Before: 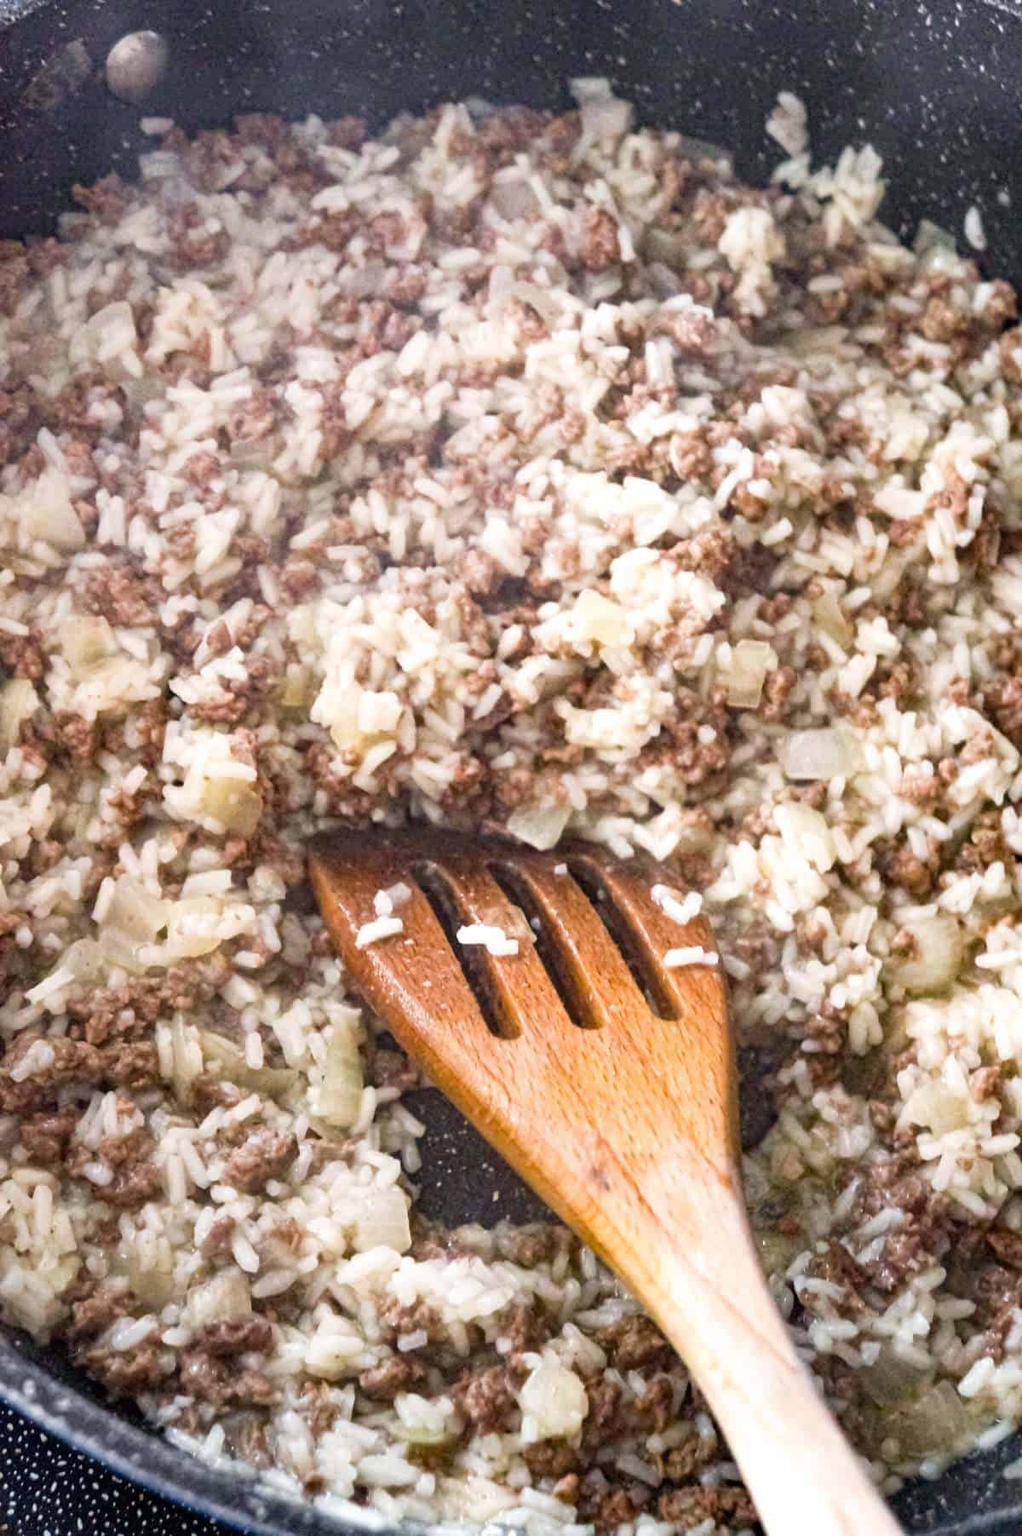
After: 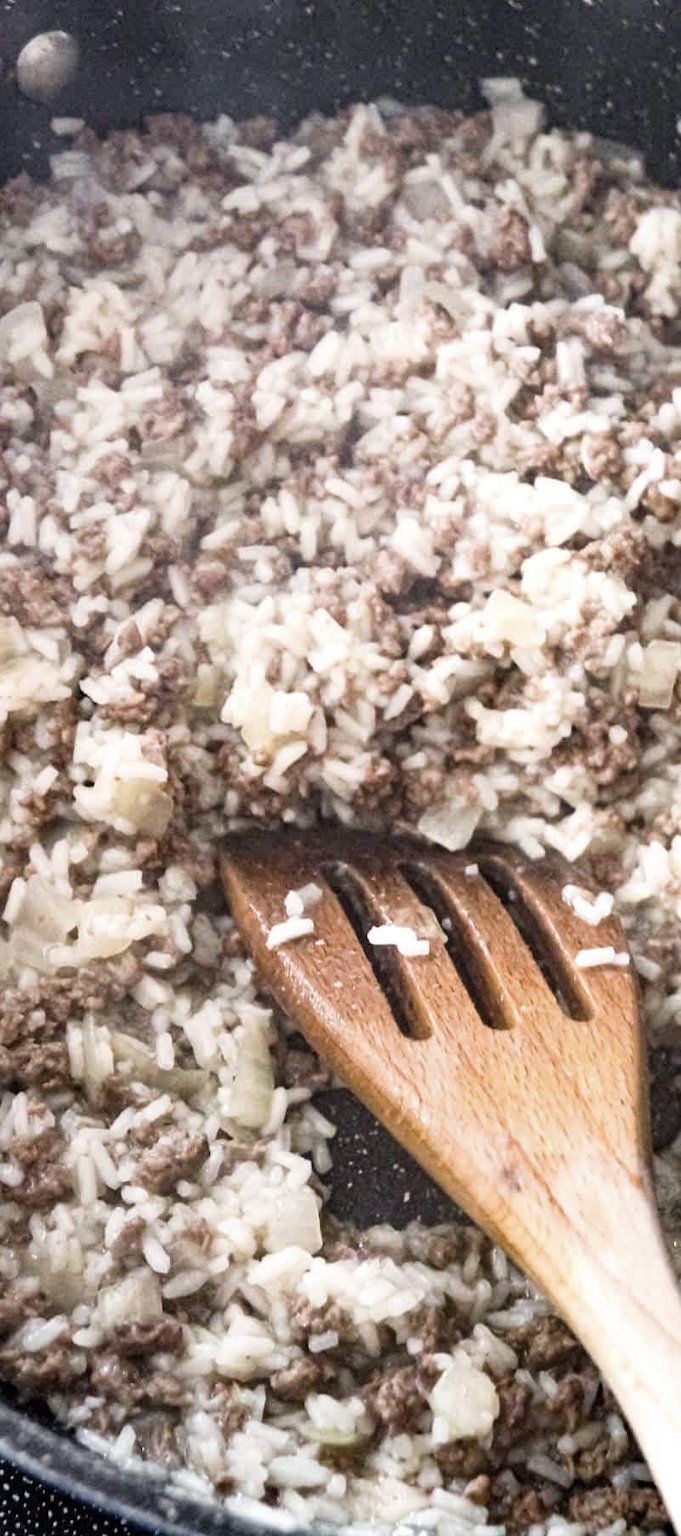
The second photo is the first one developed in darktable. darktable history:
crop and rotate: left 8.786%, right 24.548%
contrast brightness saturation: contrast 0.1, saturation -0.36
